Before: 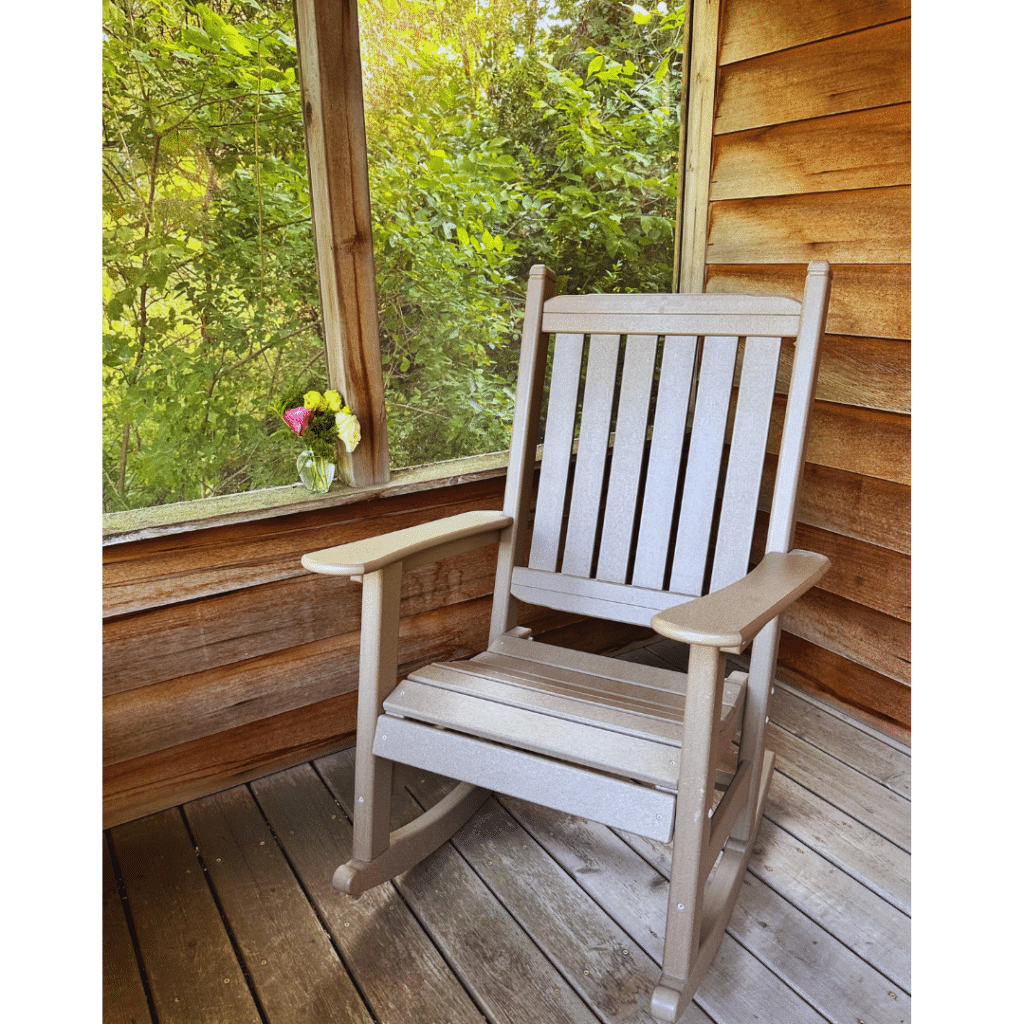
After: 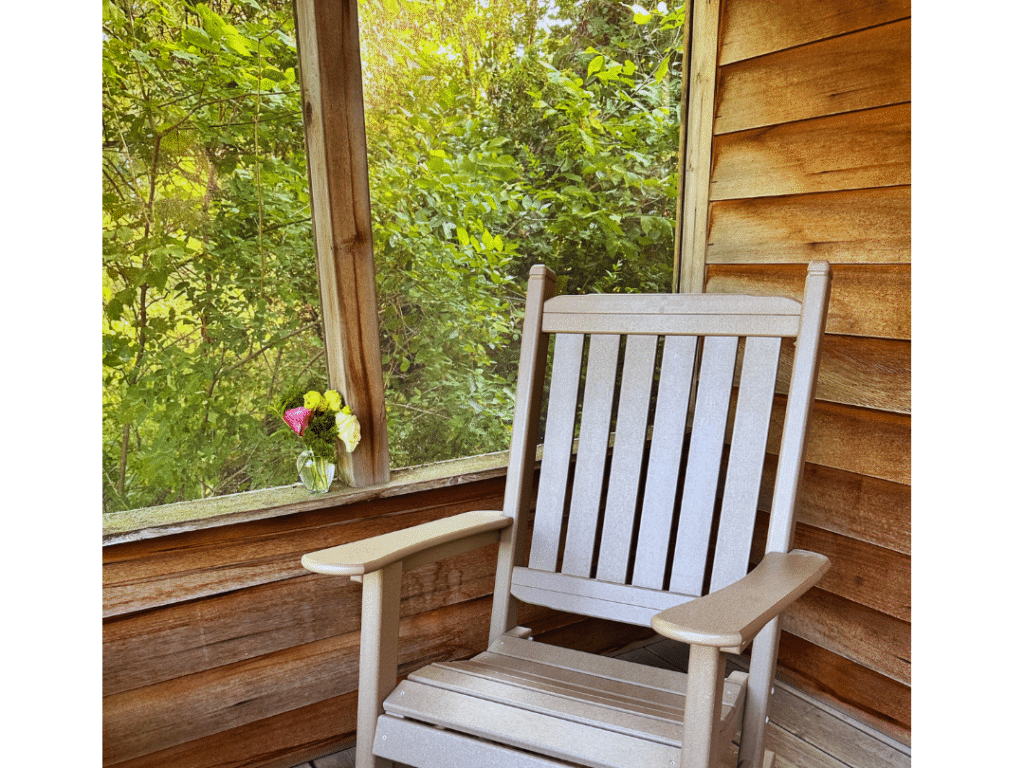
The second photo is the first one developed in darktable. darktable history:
exposure: black level correction 0.002, compensate highlight preservation false
crop: bottom 24.967%
shadows and highlights: shadows 32, highlights -32, soften with gaussian
